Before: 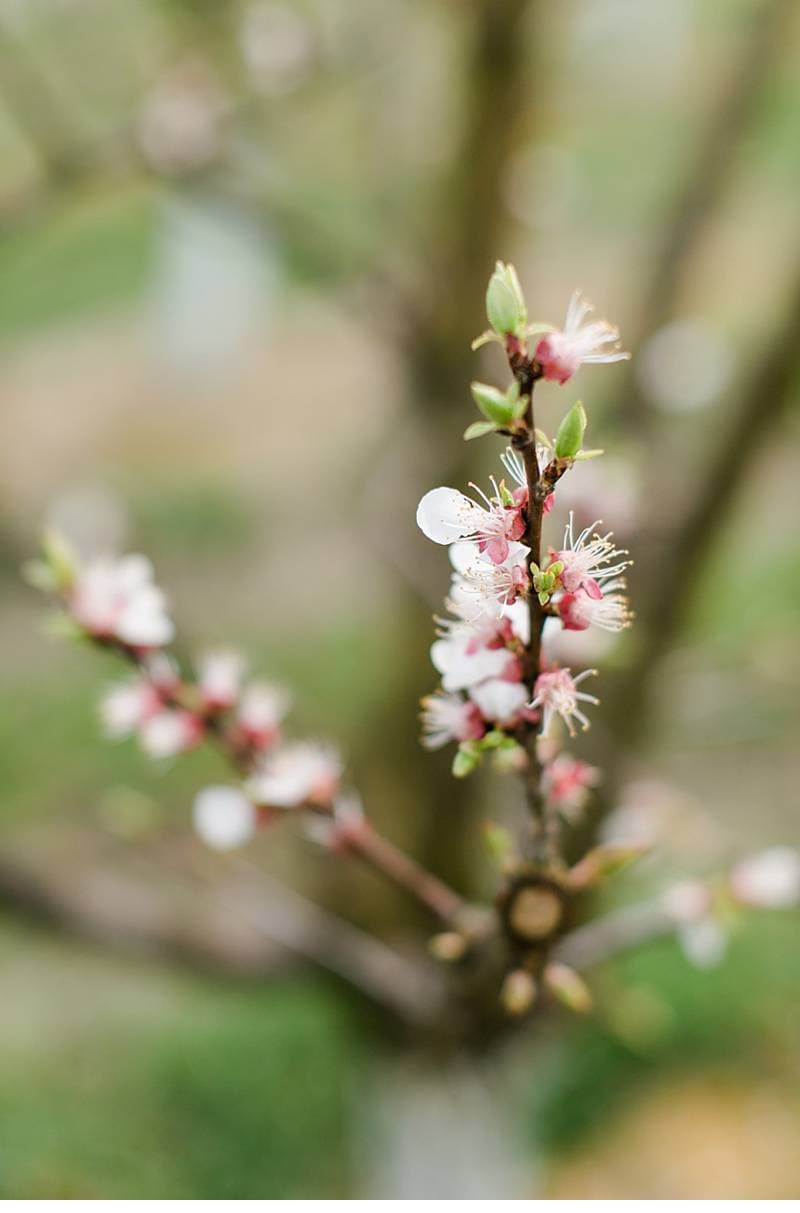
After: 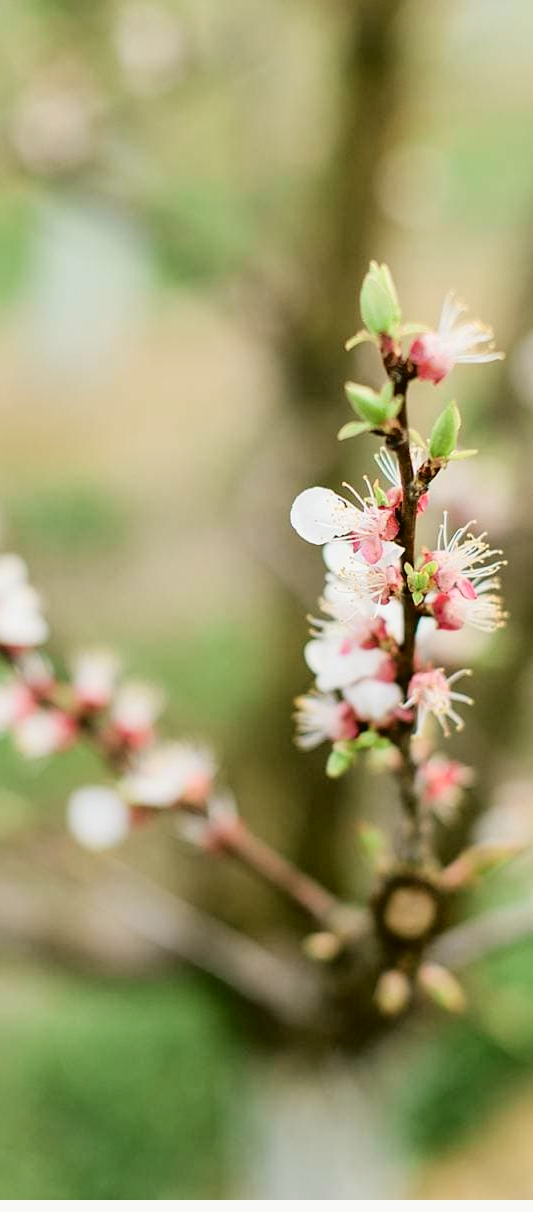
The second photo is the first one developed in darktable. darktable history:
crop and rotate: left 15.754%, right 17.579%
tone curve: curves: ch0 [(0.003, 0.029) (0.037, 0.036) (0.149, 0.117) (0.297, 0.318) (0.422, 0.474) (0.531, 0.6) (0.743, 0.809) (0.877, 0.901) (1, 0.98)]; ch1 [(0, 0) (0.305, 0.325) (0.453, 0.437) (0.482, 0.479) (0.501, 0.5) (0.506, 0.503) (0.567, 0.572) (0.605, 0.608) (0.668, 0.69) (1, 1)]; ch2 [(0, 0) (0.313, 0.306) (0.4, 0.399) (0.45, 0.48) (0.499, 0.502) (0.512, 0.523) (0.57, 0.595) (0.653, 0.662) (1, 1)], color space Lab, independent channels, preserve colors none
